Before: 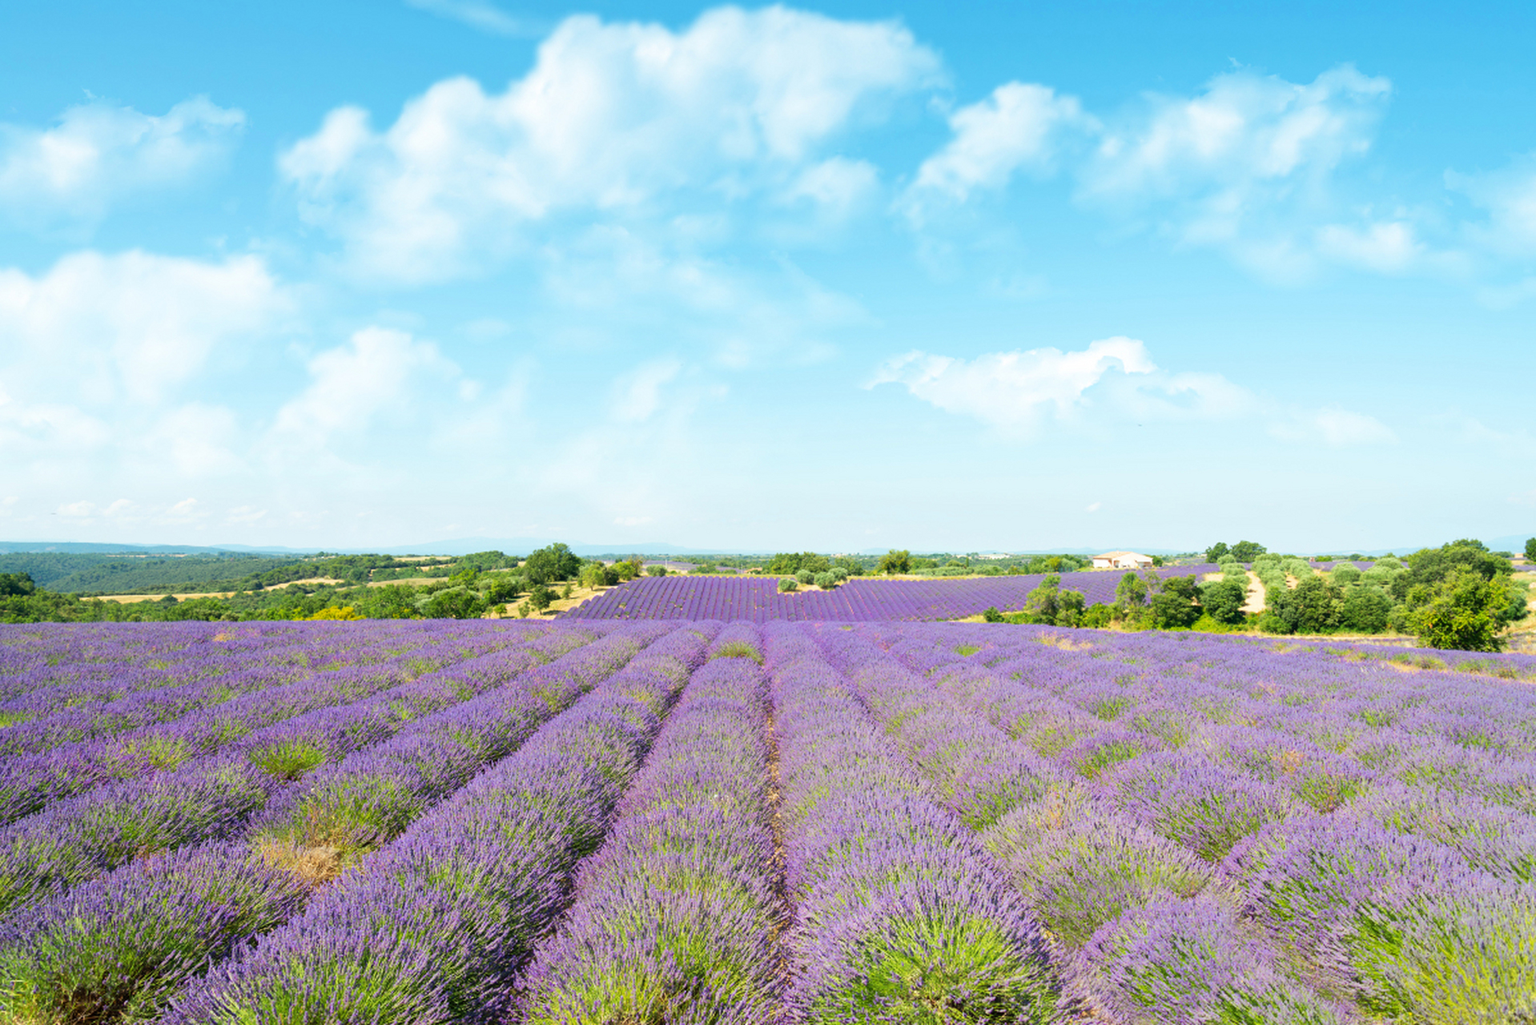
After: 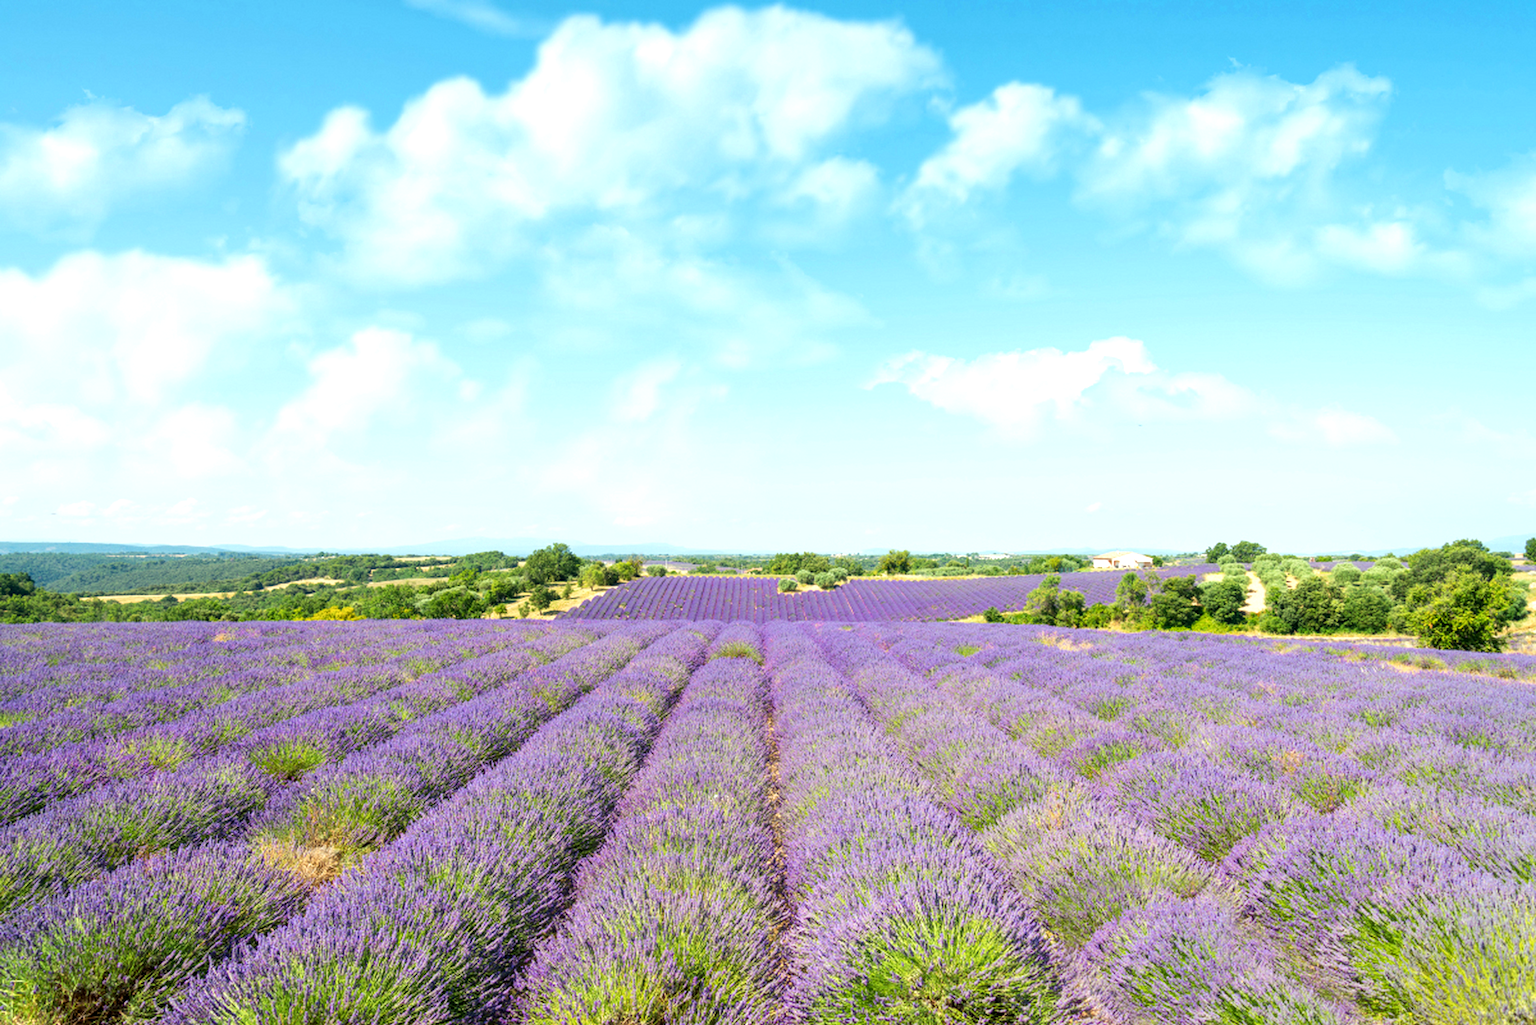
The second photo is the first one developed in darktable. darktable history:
exposure: exposure 0.201 EV, compensate exposure bias true, compensate highlight preservation false
color correction: highlights a* -0.322, highlights b* -0.122
local contrast: on, module defaults
